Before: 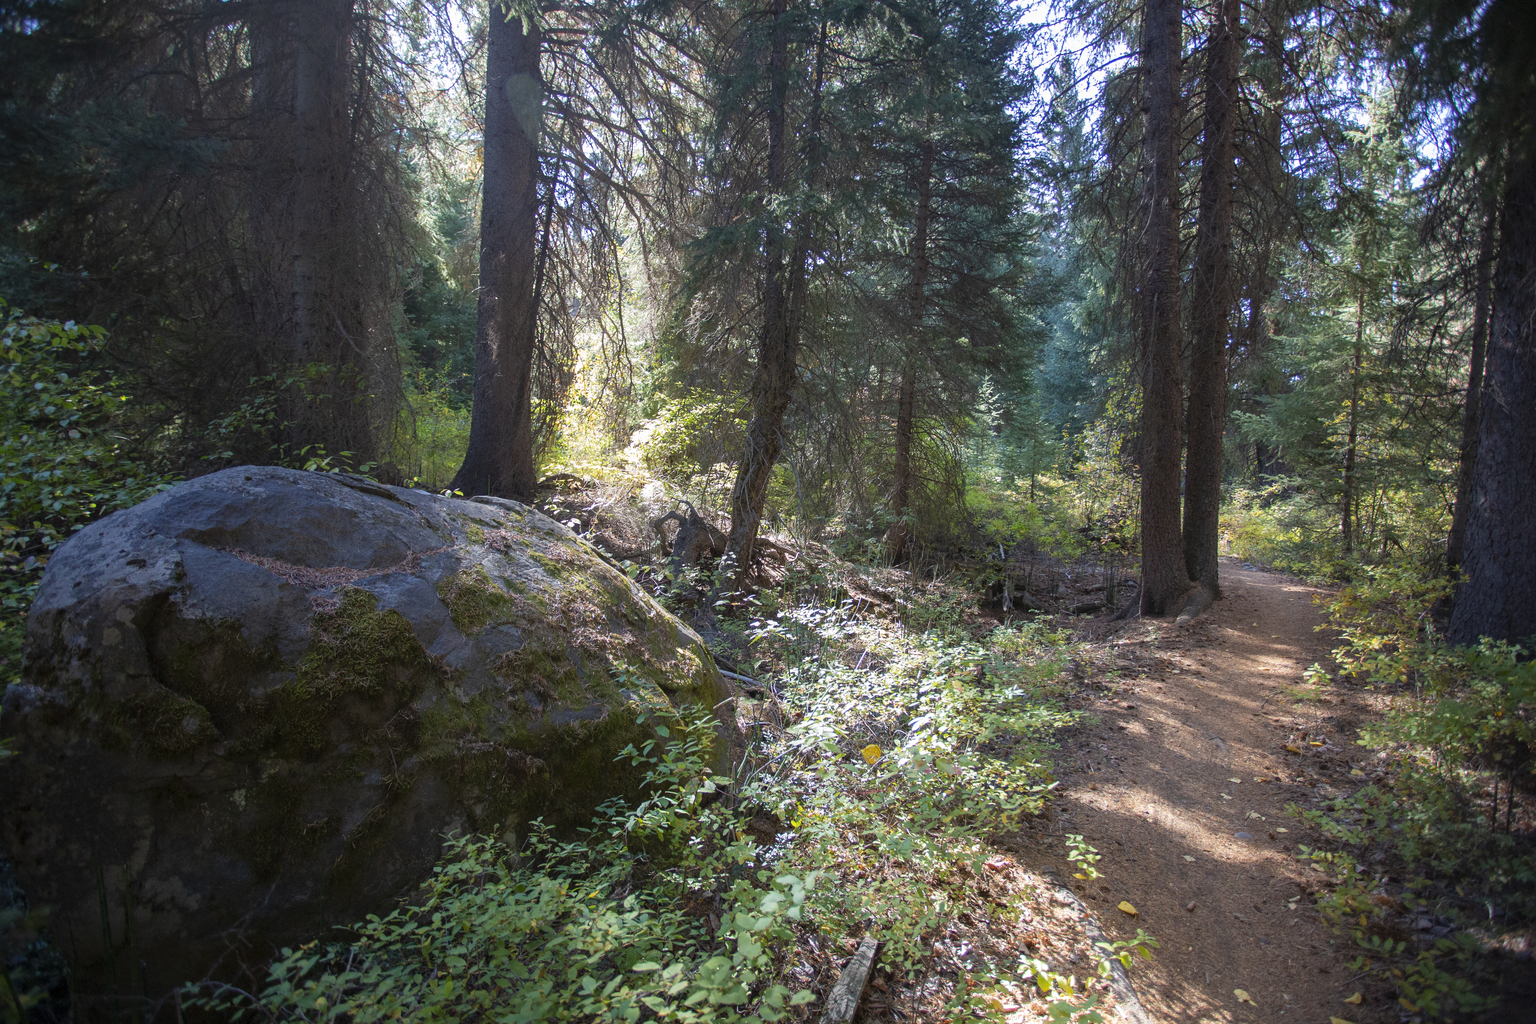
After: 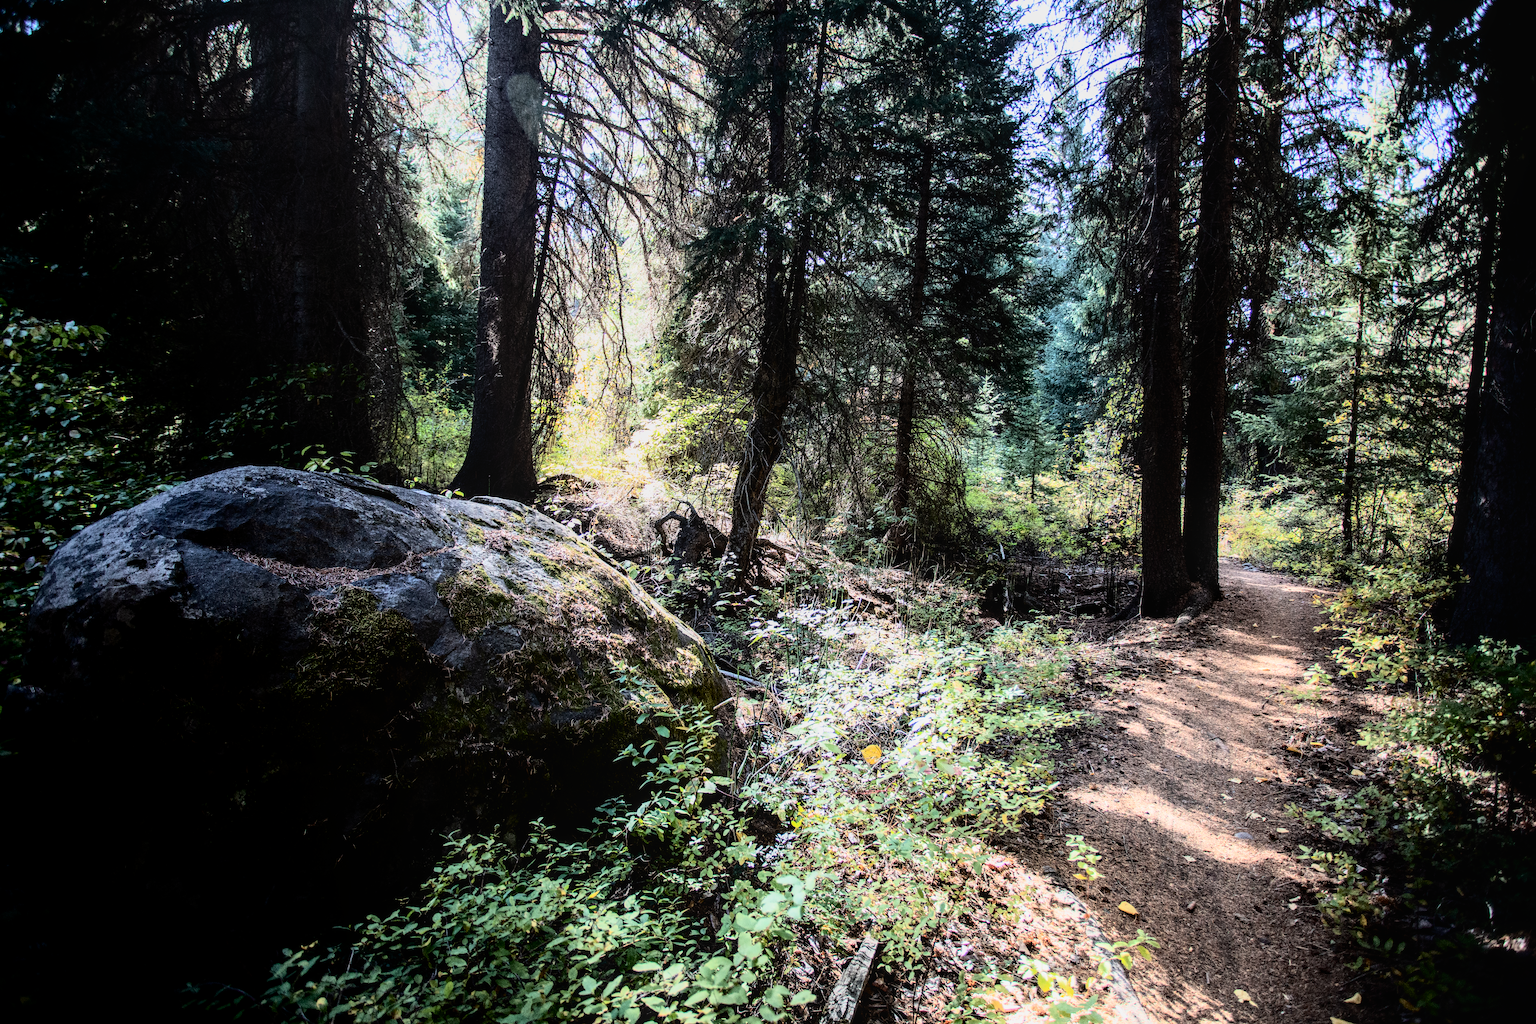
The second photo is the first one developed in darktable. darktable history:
local contrast: on, module defaults
tone curve: curves: ch0 [(0, 0) (0.003, 0.001) (0.011, 0.004) (0.025, 0.009) (0.044, 0.016) (0.069, 0.025) (0.1, 0.036) (0.136, 0.059) (0.177, 0.103) (0.224, 0.175) (0.277, 0.274) (0.335, 0.395) (0.399, 0.52) (0.468, 0.635) (0.543, 0.733) (0.623, 0.817) (0.709, 0.888) (0.801, 0.93) (0.898, 0.964) (1, 1)], color space Lab, independent channels, preserve colors none
filmic rgb: black relative exposure -5 EV, hardness 2.88, contrast 1.5
